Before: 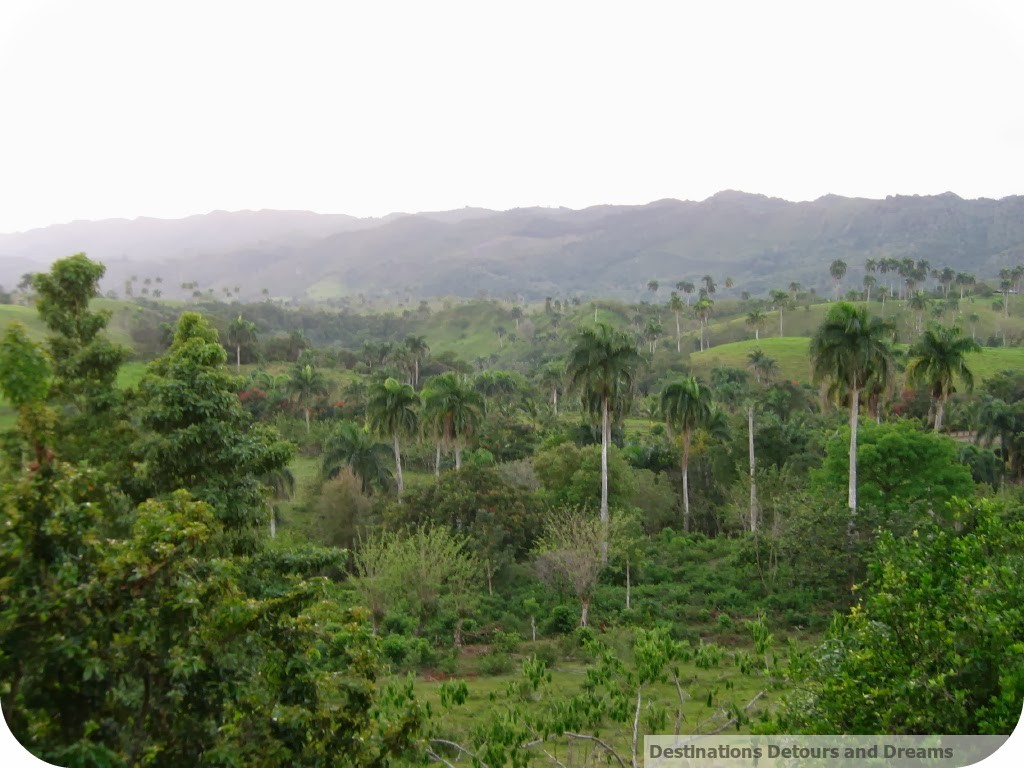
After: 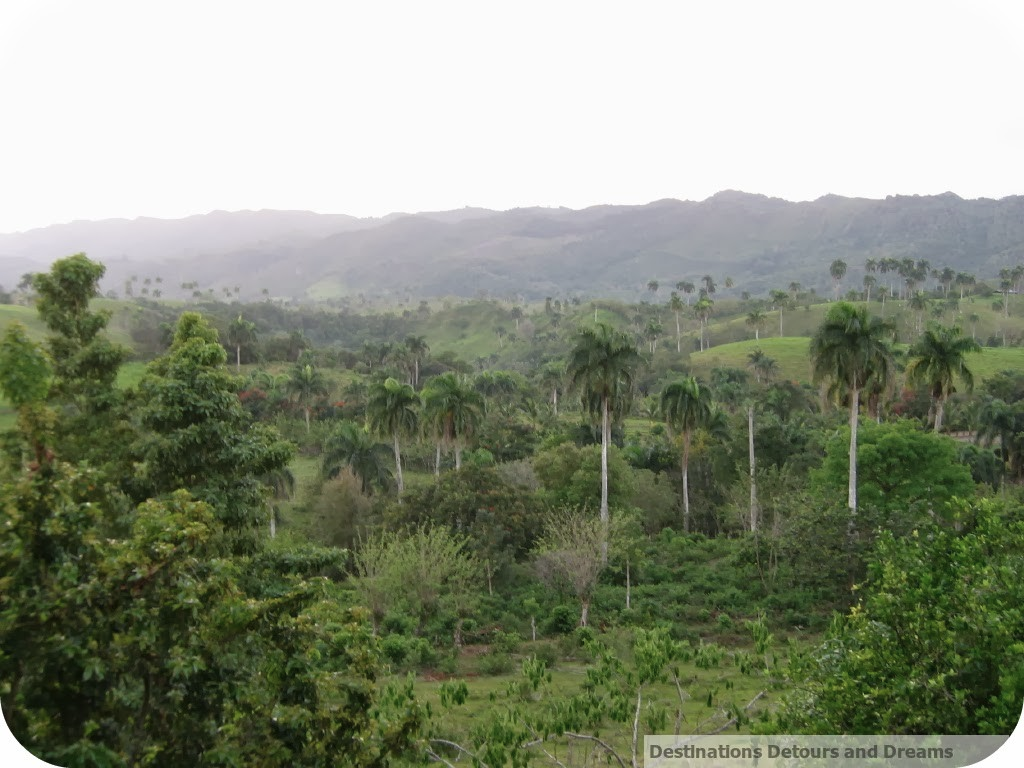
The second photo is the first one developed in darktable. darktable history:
color correction: highlights b* 0.03, saturation 0.816
